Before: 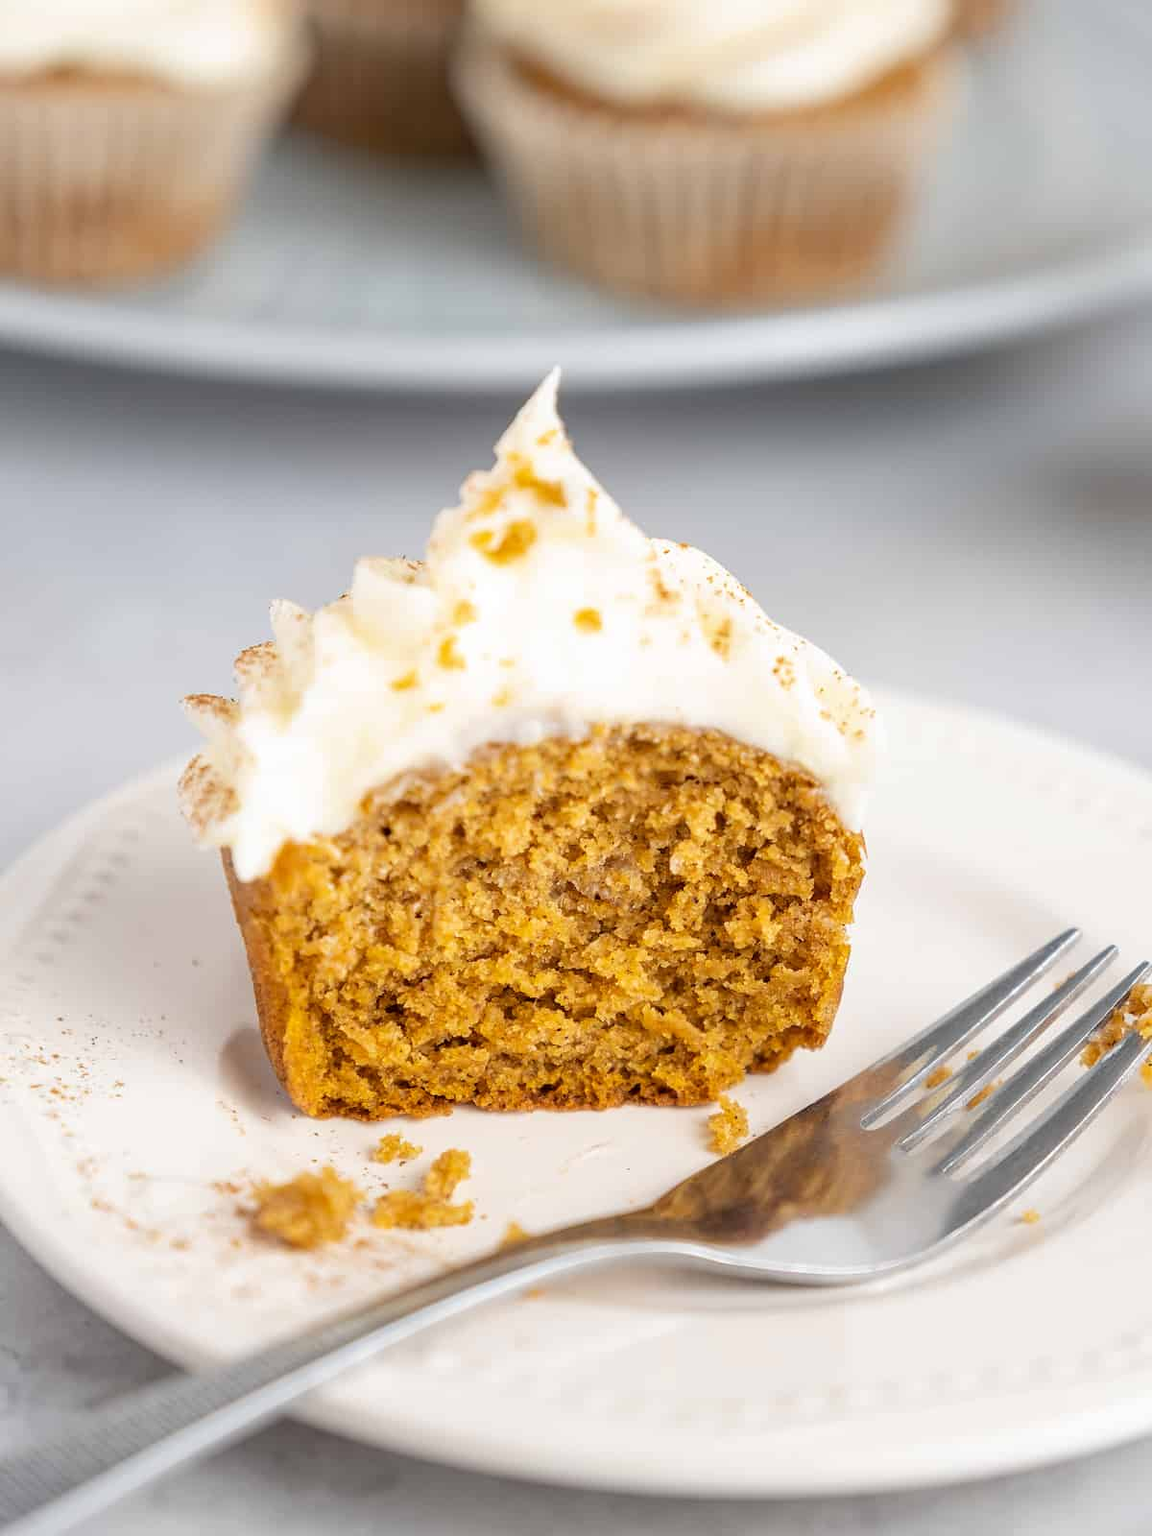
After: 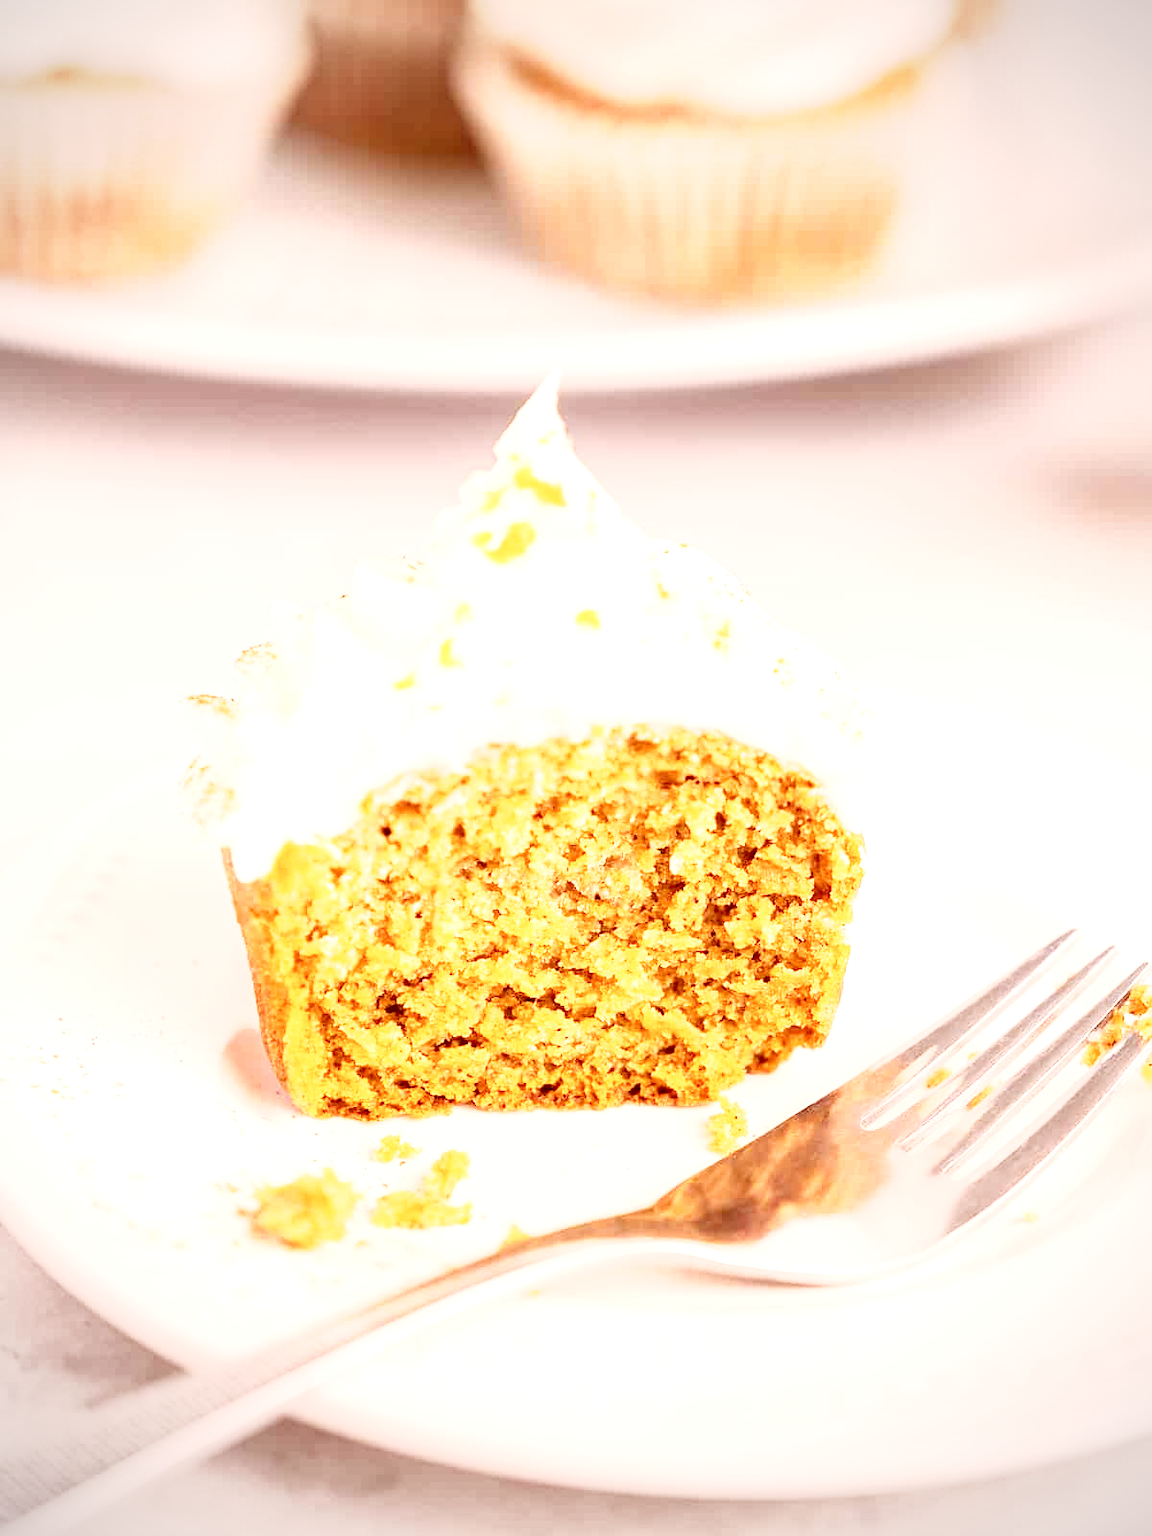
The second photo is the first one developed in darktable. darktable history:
vignetting: fall-off radius 61.03%
exposure: black level correction 0, exposure 1.001 EV, compensate highlight preservation false
base curve: curves: ch0 [(0, 0) (0.557, 0.834) (1, 1)], preserve colors none
color correction: highlights a* 9.55, highlights b* 9.07, shadows a* 39.39, shadows b* 39.3, saturation 0.801
